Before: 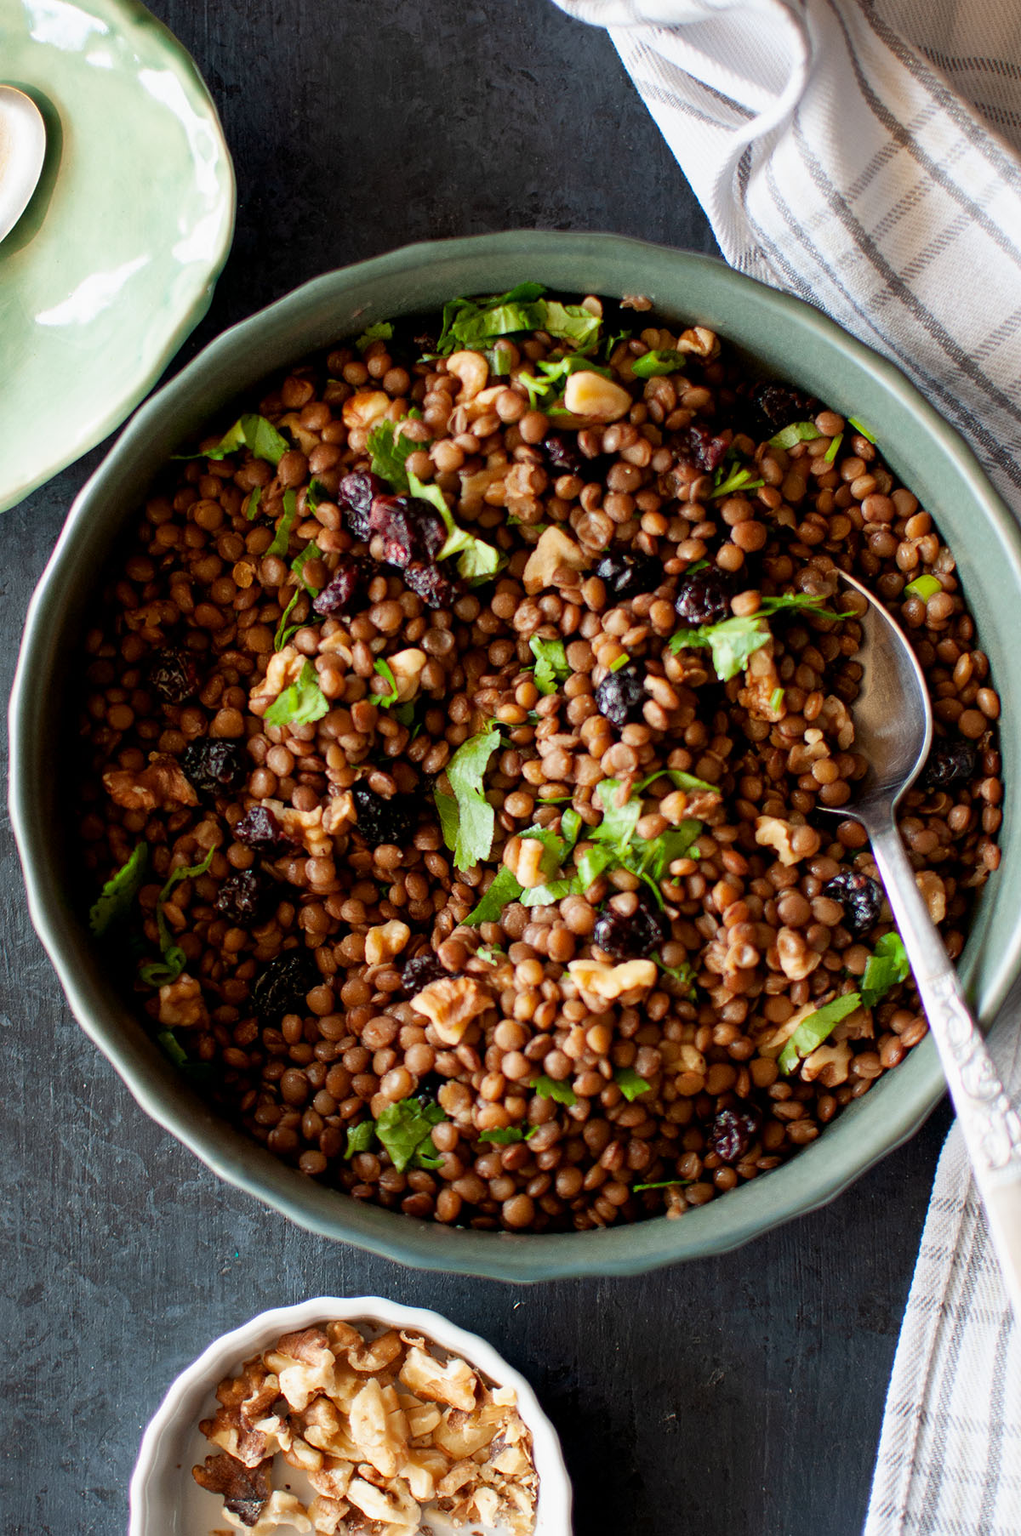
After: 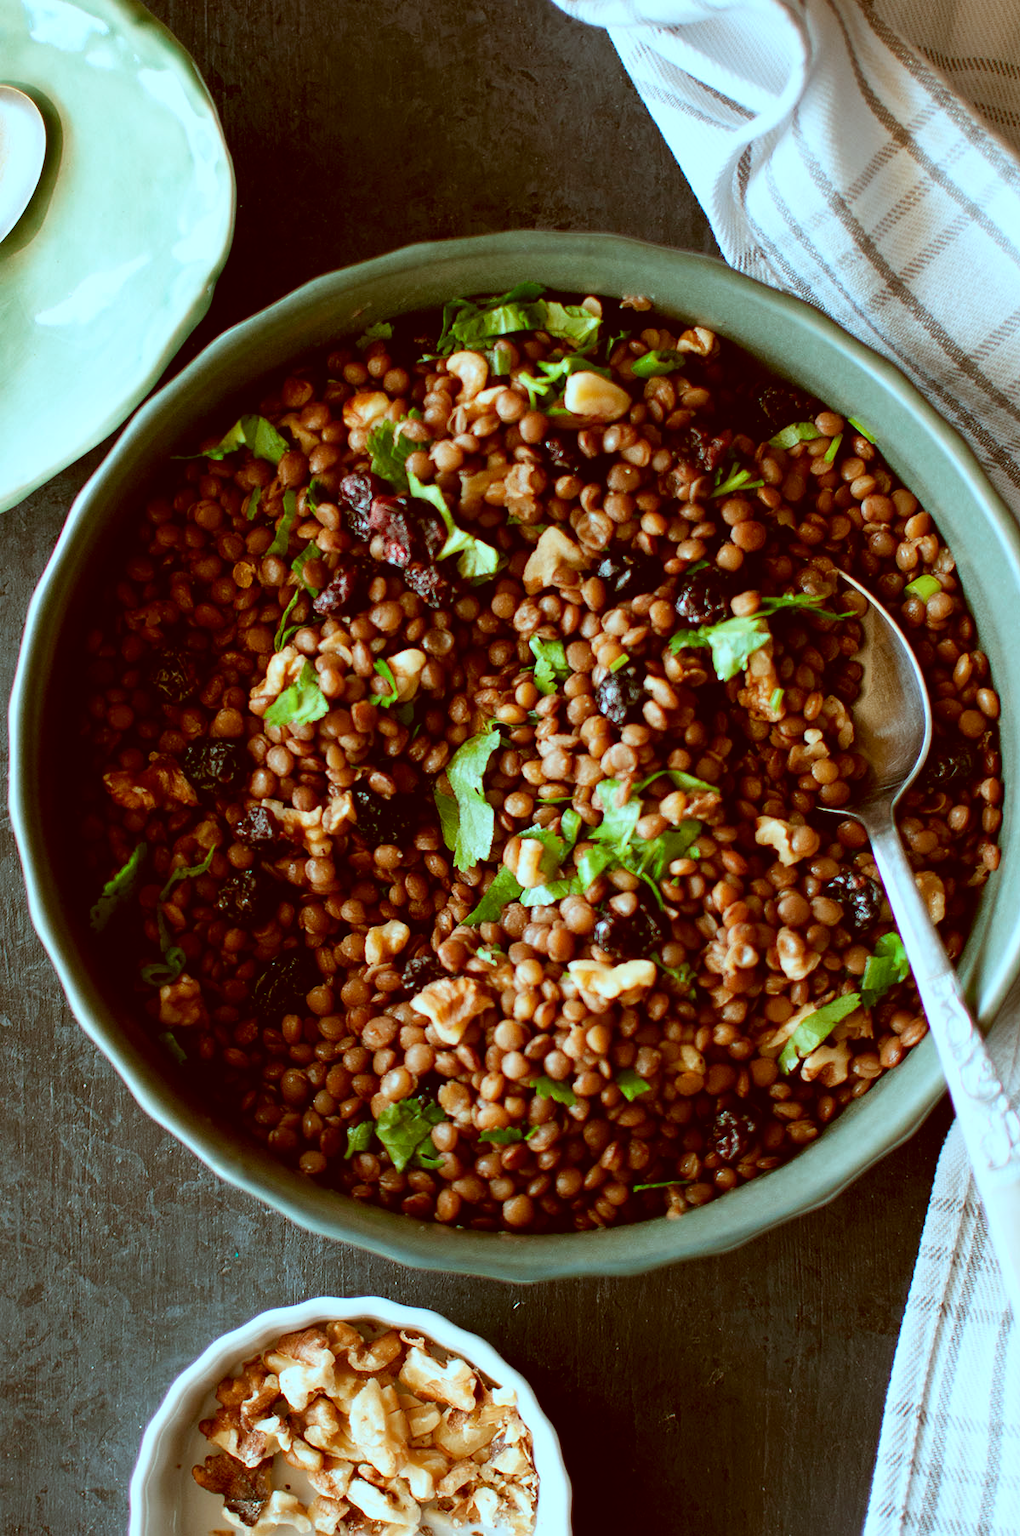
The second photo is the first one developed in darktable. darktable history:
shadows and highlights: shadows -31.21, highlights 29.66
color correction: highlights a* -14.25, highlights b* -16.9, shadows a* 9.99, shadows b* 29.6
